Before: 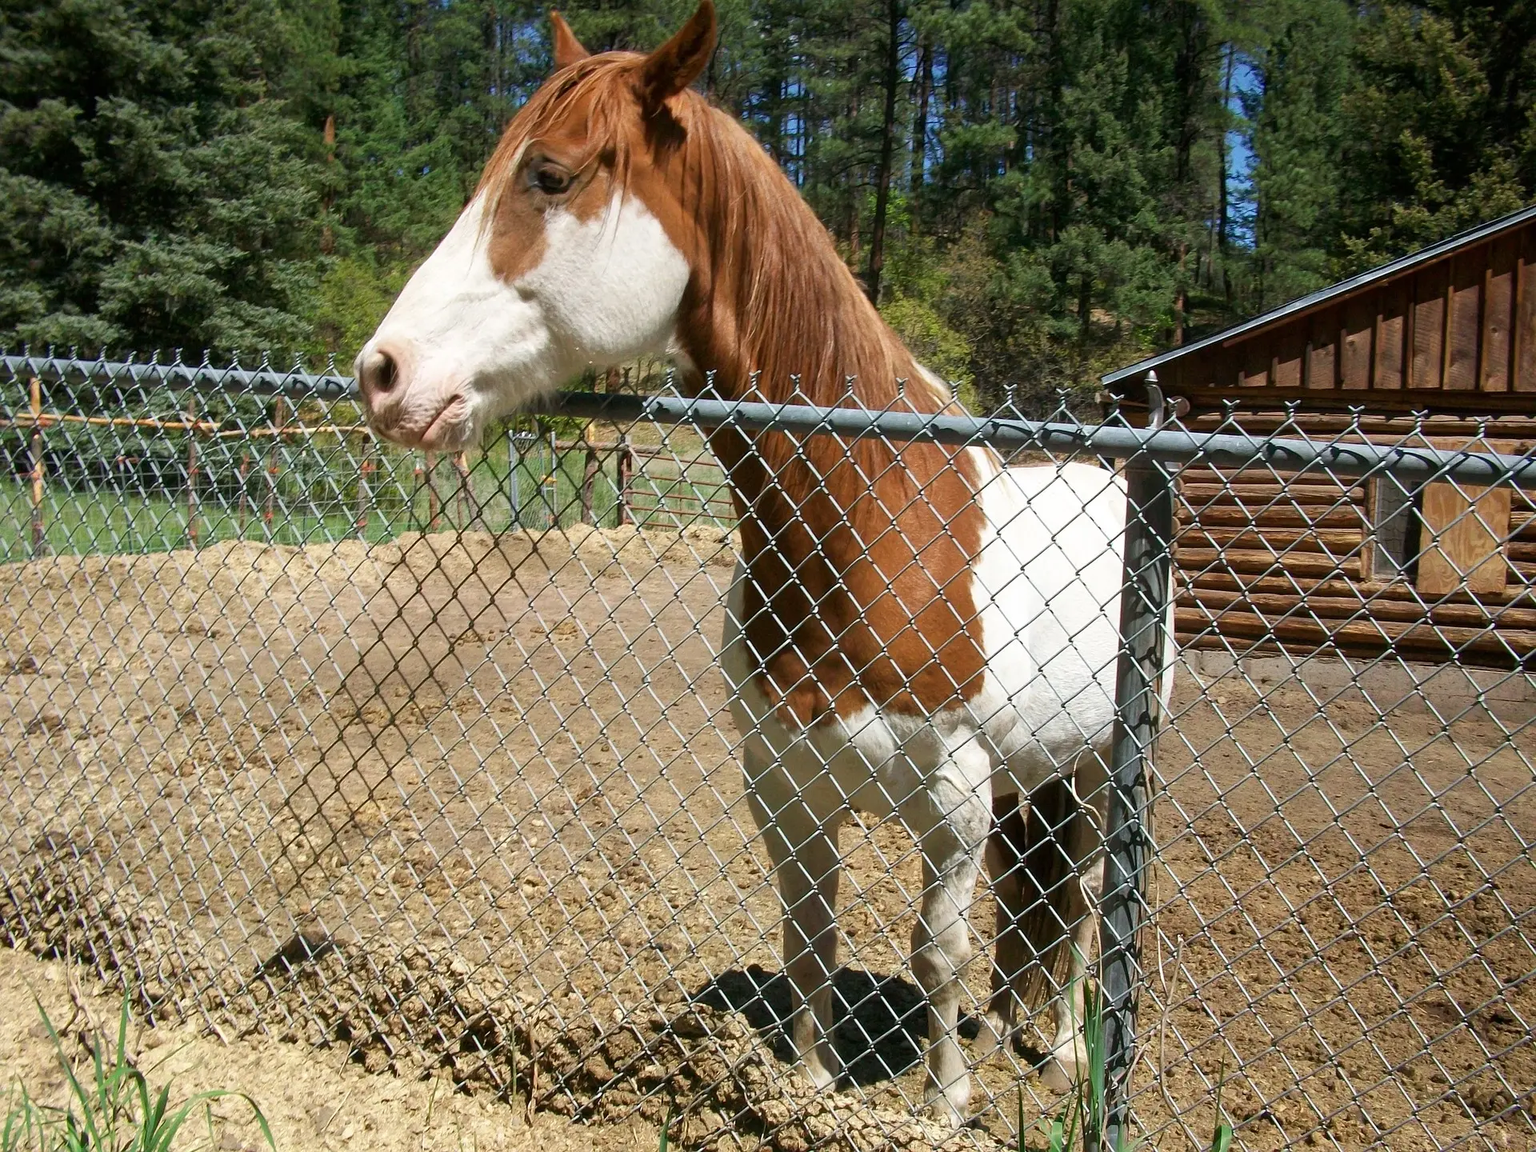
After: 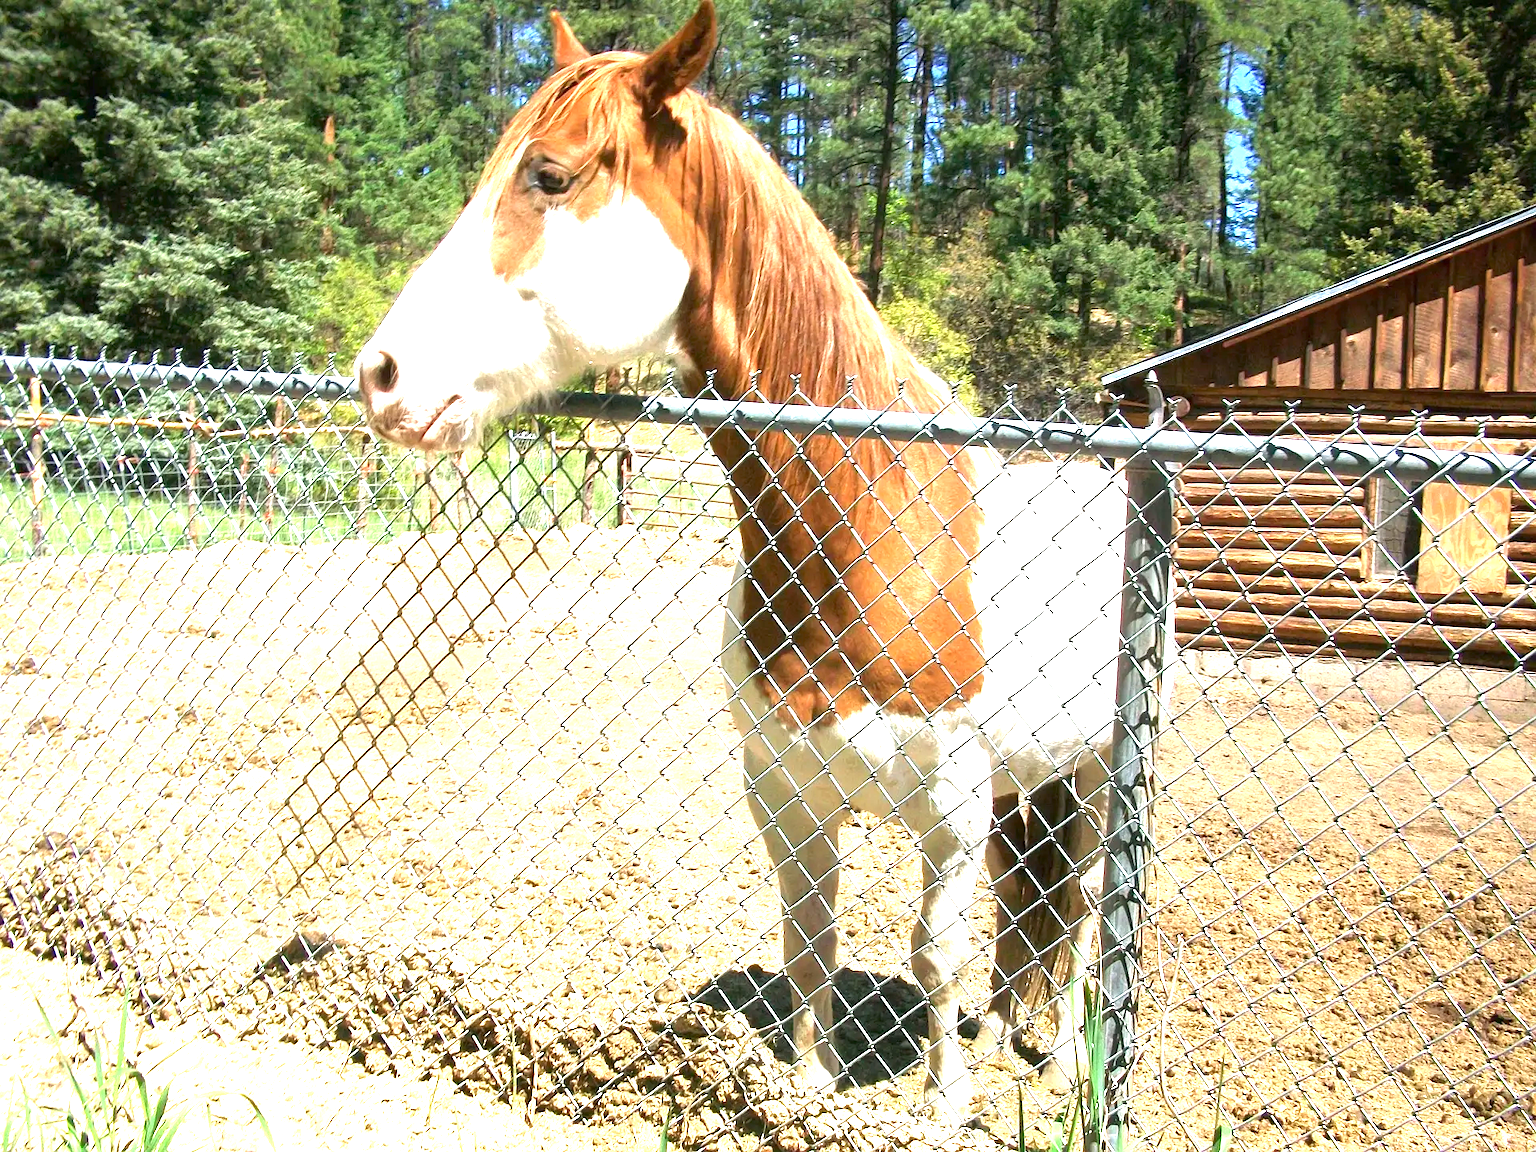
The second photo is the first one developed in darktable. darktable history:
exposure: exposure 2.051 EV, compensate exposure bias true, compensate highlight preservation false
